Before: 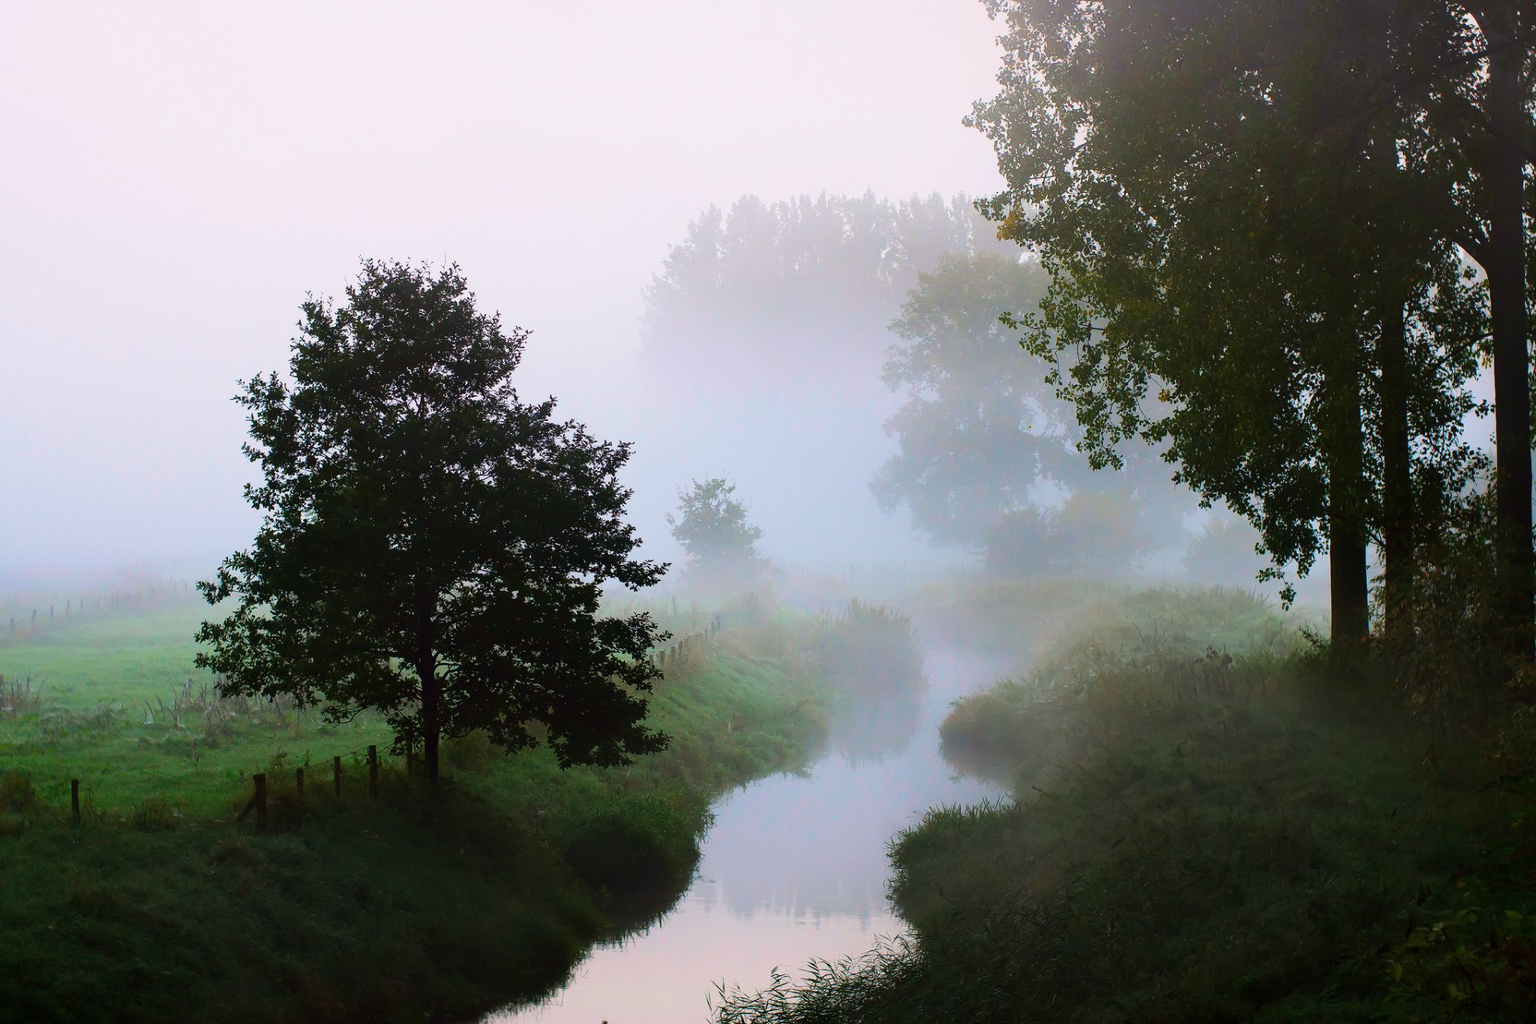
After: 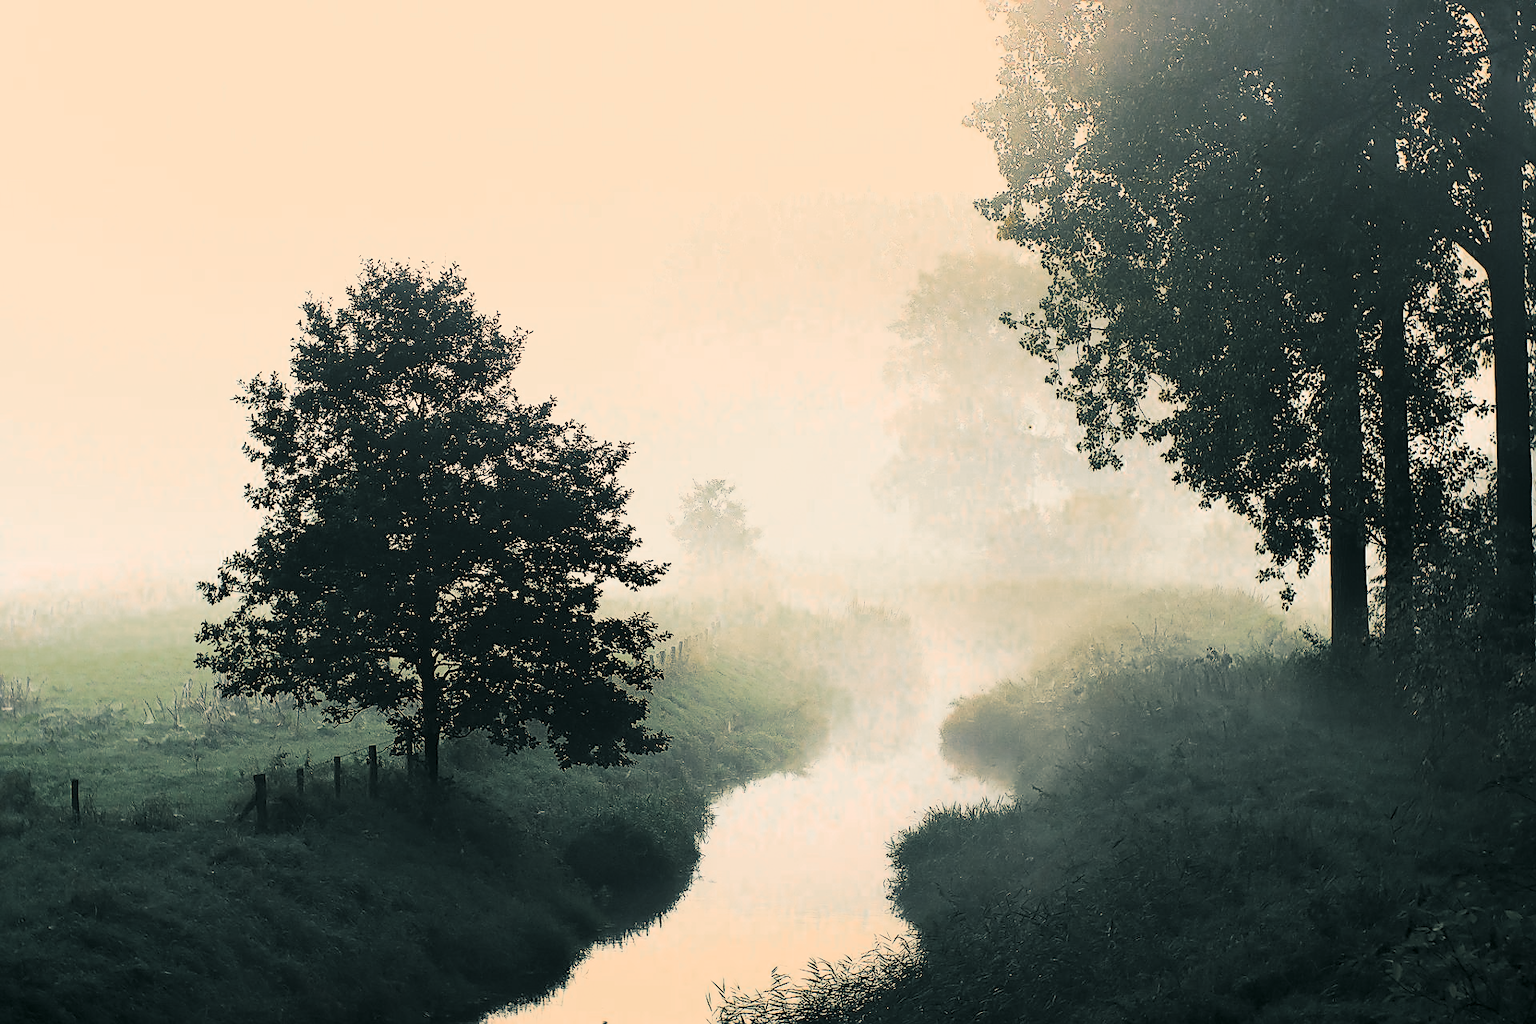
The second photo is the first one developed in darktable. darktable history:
sharpen: radius 1.4, amount 1.25, threshold 0.7
tone curve: curves: ch0 [(0, 0) (0.004, 0.001) (0.133, 0.112) (0.325, 0.362) (0.832, 0.893) (1, 1)], color space Lab, linked channels, preserve colors none
local contrast: mode bilateral grid, contrast 15, coarseness 36, detail 105%, midtone range 0.2
color zones: curves: ch0 [(0, 0.48) (0.209, 0.398) (0.305, 0.332) (0.429, 0.493) (0.571, 0.5) (0.714, 0.5) (0.857, 0.5) (1, 0.48)]; ch1 [(0, 0.736) (0.143, 0.625) (0.225, 0.371) (0.429, 0.256) (0.571, 0.241) (0.714, 0.213) (0.857, 0.48) (1, 0.736)]; ch2 [(0, 0.448) (0.143, 0.498) (0.286, 0.5) (0.429, 0.5) (0.571, 0.5) (0.714, 0.5) (0.857, 0.5) (1, 0.448)]
split-toning: shadows › hue 205.2°, shadows › saturation 0.29, highlights › hue 50.4°, highlights › saturation 0.38, balance -49.9
contrast brightness saturation: contrast 0.43, brightness 0.56, saturation -0.19
color correction: highlights a* 5.3, highlights b* 24.26, shadows a* -15.58, shadows b* 4.02
